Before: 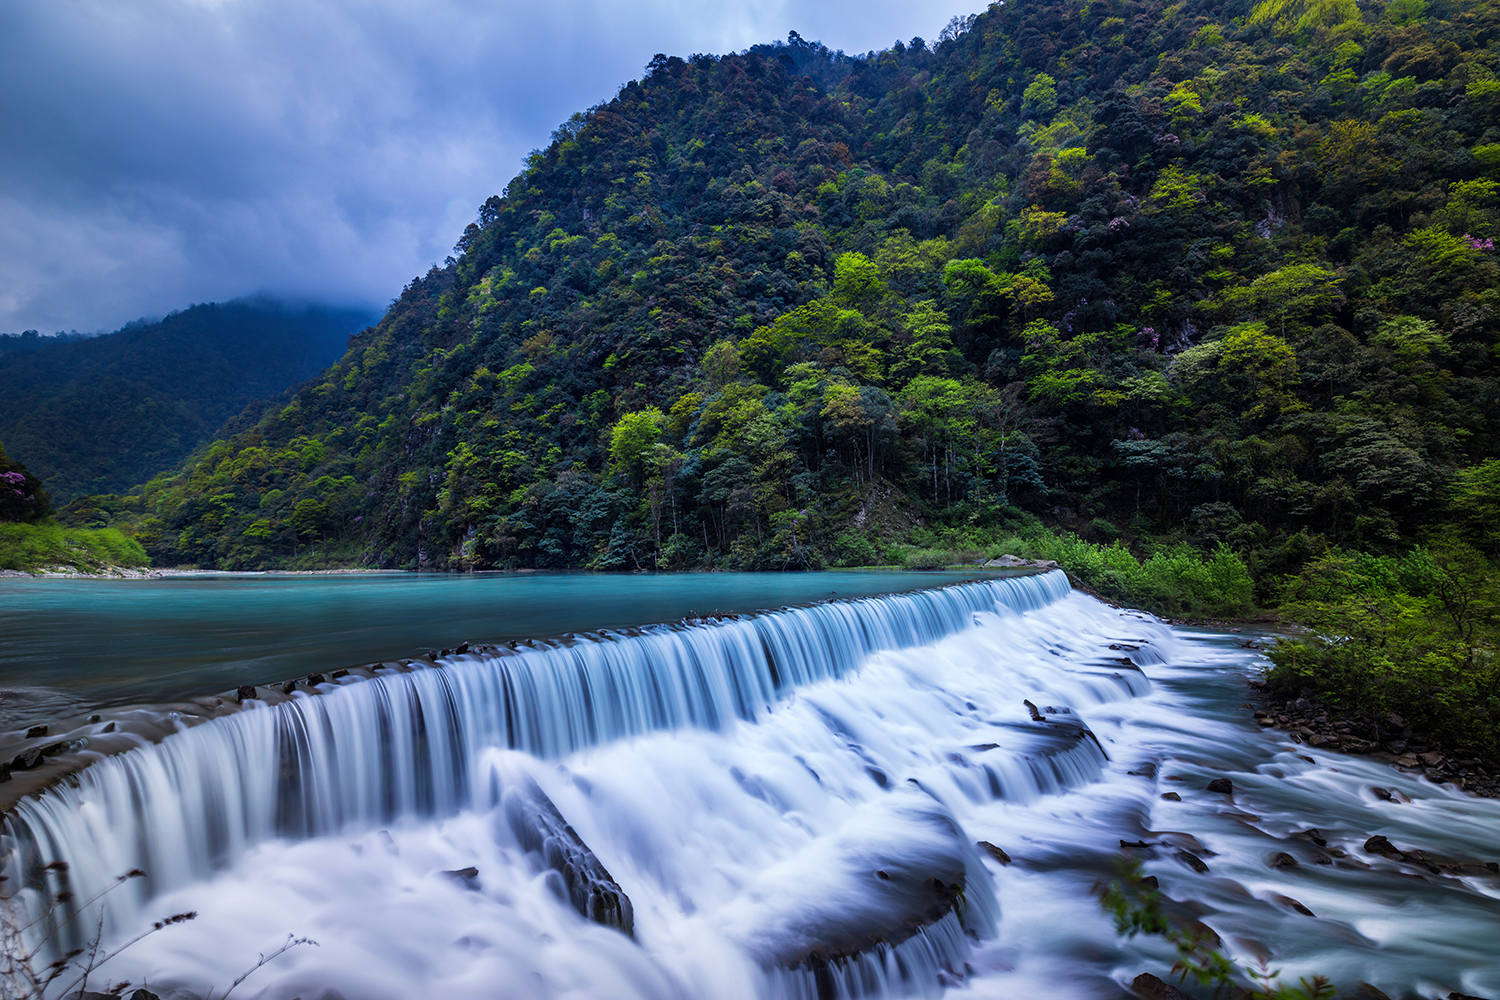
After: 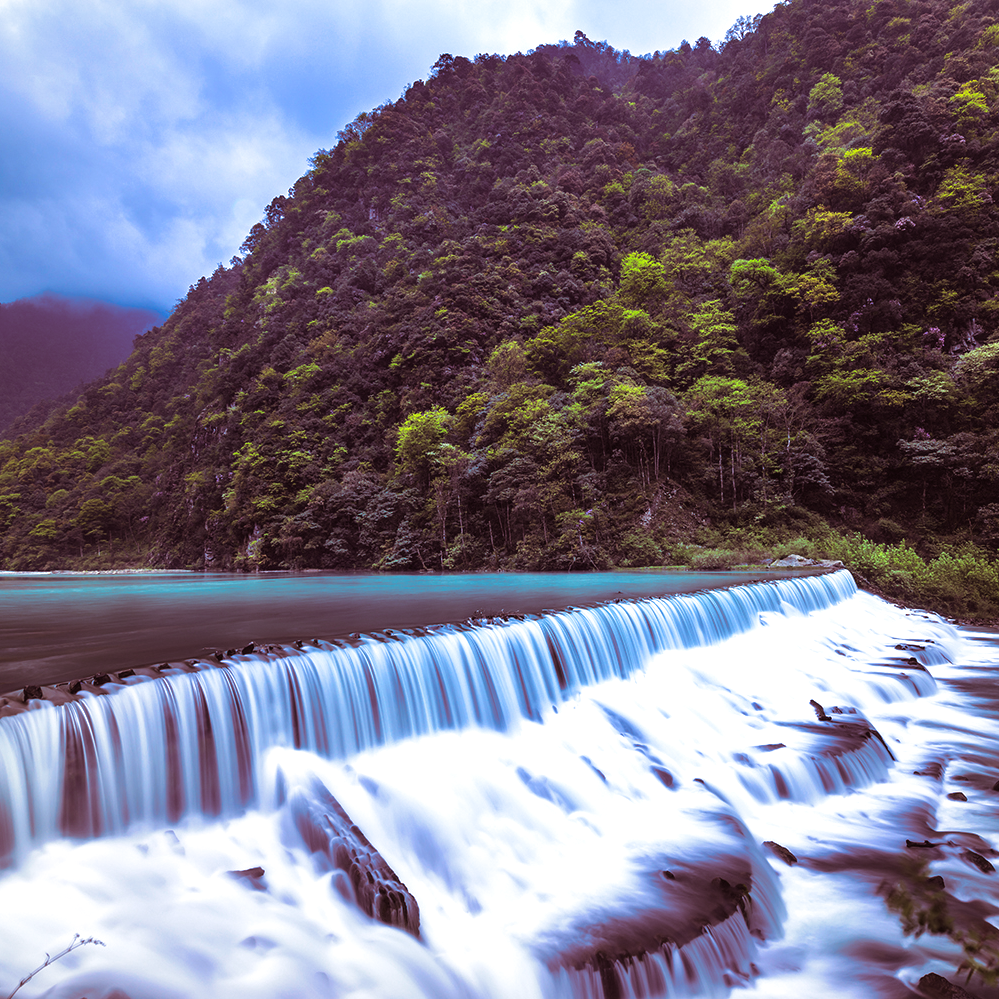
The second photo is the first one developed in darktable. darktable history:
split-toning: on, module defaults
crop and rotate: left 14.292%, right 19.041%
exposure: black level correction -0.002, exposure 0.54 EV, compensate highlight preservation false
